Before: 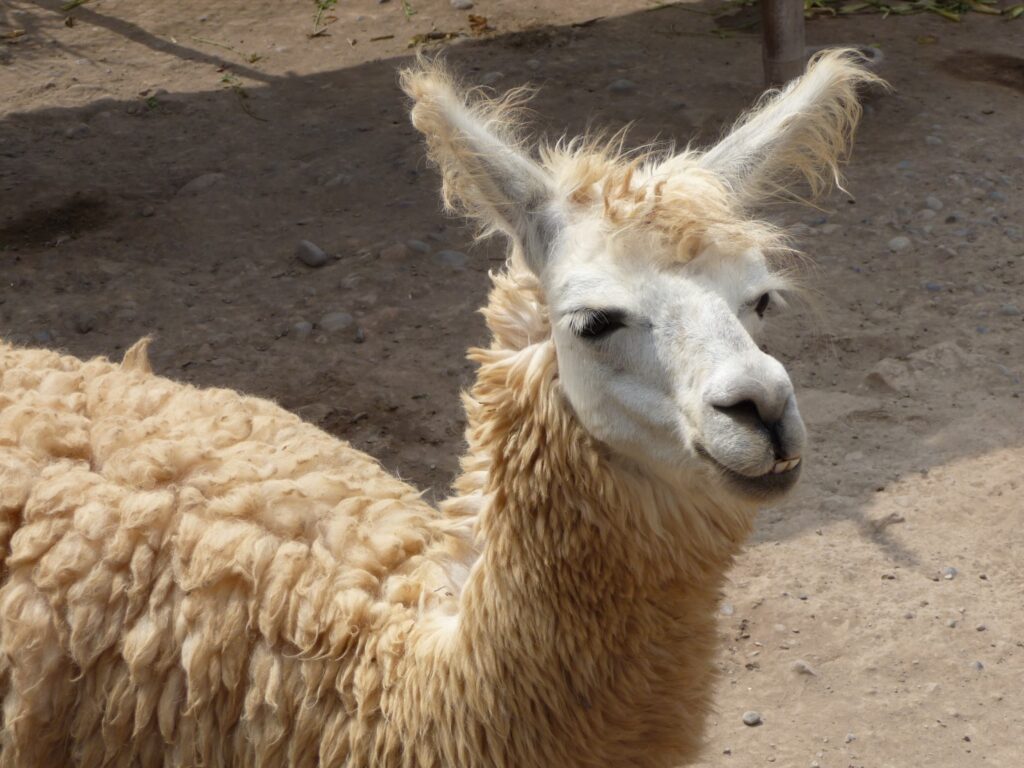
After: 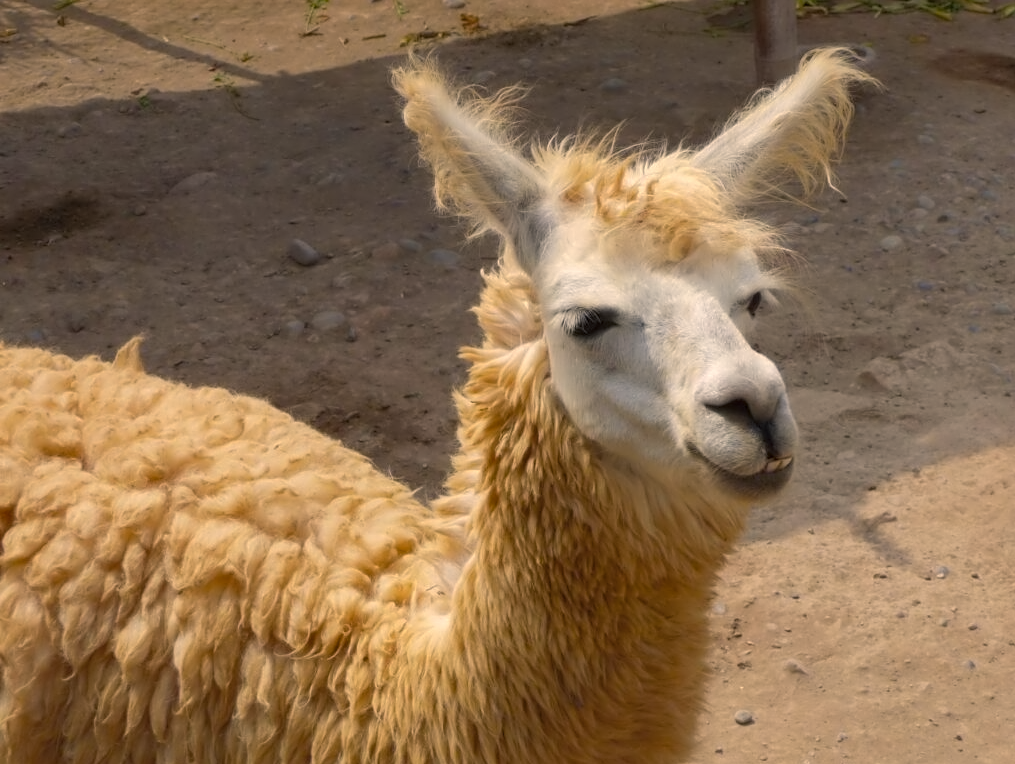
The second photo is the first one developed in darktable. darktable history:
crop and rotate: left 0.795%, top 0.179%, bottom 0.267%
color balance rgb: highlights gain › chroma 3.066%, highlights gain › hue 60.05°, linear chroma grading › global chroma 14.739%, perceptual saturation grading › global saturation 10.433%, global vibrance 20%
tone equalizer: mask exposure compensation -0.489 EV
contrast equalizer: y [[0.5 ×4, 0.524, 0.59], [0.5 ×6], [0.5 ×6], [0, 0, 0, 0.01, 0.045, 0.012], [0, 0, 0, 0.044, 0.195, 0.131]]
shadows and highlights: on, module defaults
